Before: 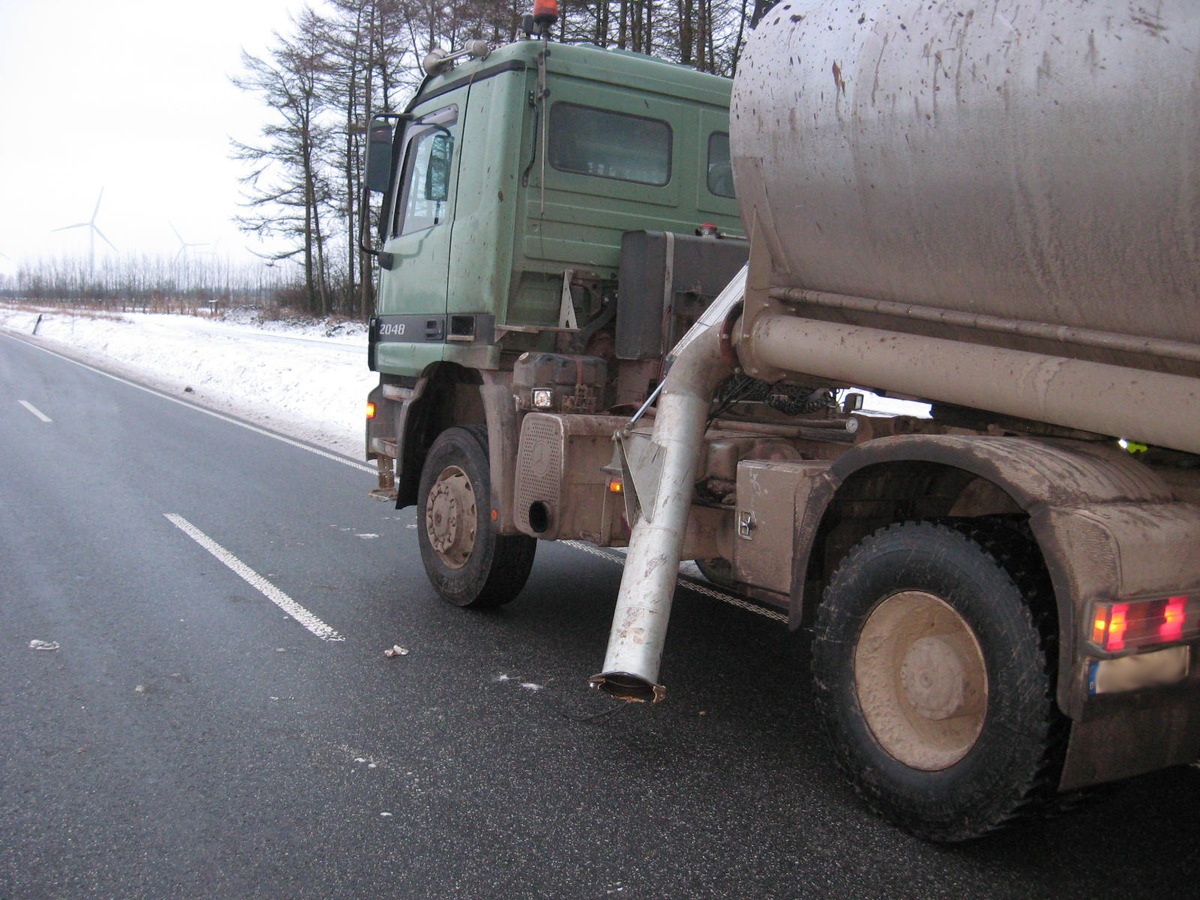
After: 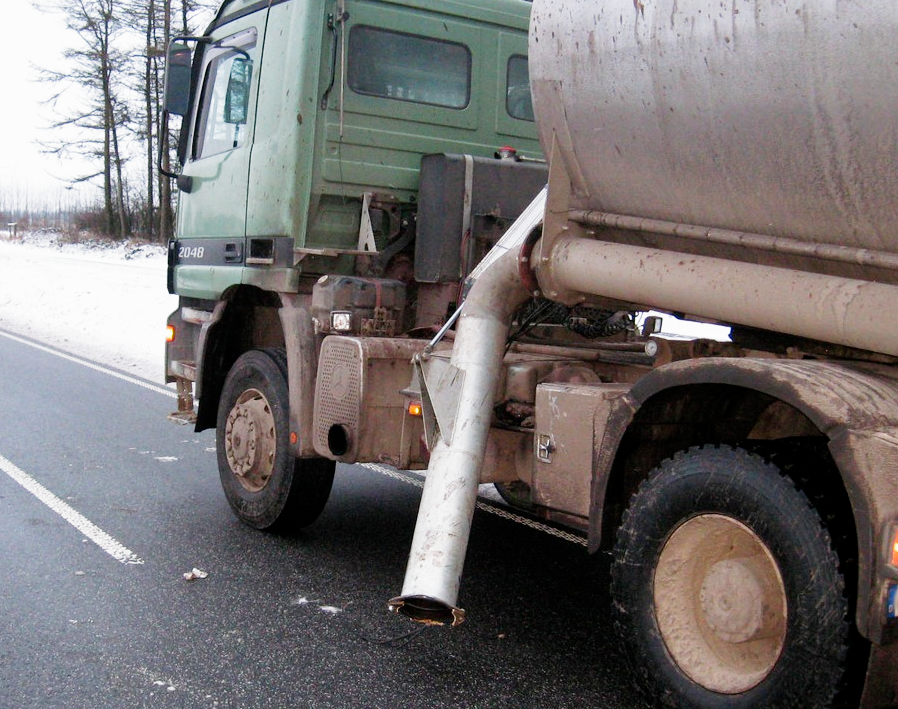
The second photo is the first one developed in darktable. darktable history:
crop: left 16.768%, top 8.653%, right 8.362%, bottom 12.485%
filmic rgb: middle gray luminance 12.74%, black relative exposure -10.13 EV, white relative exposure 3.47 EV, threshold 6 EV, target black luminance 0%, hardness 5.74, latitude 44.69%, contrast 1.221, highlights saturation mix 5%, shadows ↔ highlights balance 26.78%, add noise in highlights 0, preserve chrominance no, color science v3 (2019), use custom middle-gray values true, iterations of high-quality reconstruction 0, contrast in highlights soft, enable highlight reconstruction true
